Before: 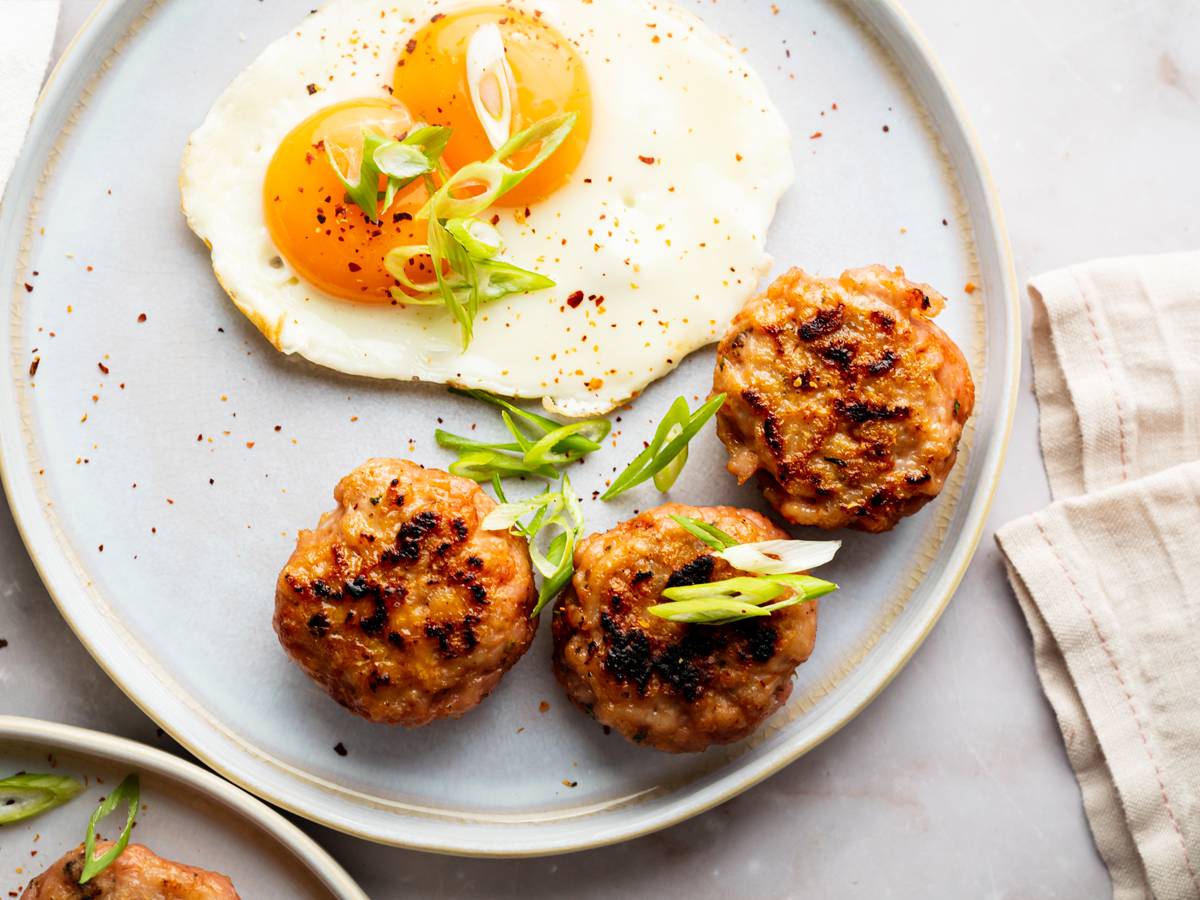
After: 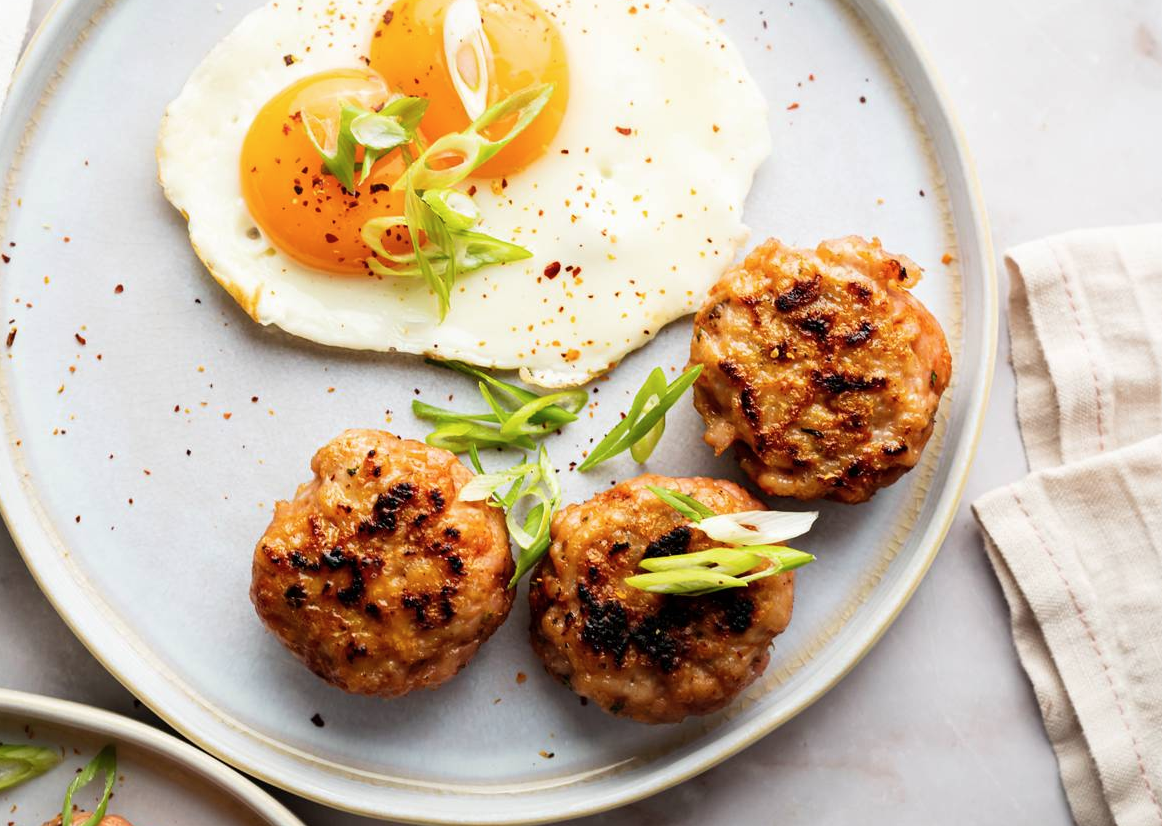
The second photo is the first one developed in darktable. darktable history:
crop: left 1.964%, top 3.251%, right 1.122%, bottom 4.933%
color zones: curves: ch0 [(0, 0.613) (0.01, 0.613) (0.245, 0.448) (0.498, 0.529) (0.642, 0.665) (0.879, 0.777) (0.99, 0.613)]; ch1 [(0, 0) (0.143, 0) (0.286, 0) (0.429, 0) (0.571, 0) (0.714, 0) (0.857, 0)], mix -93.41%
